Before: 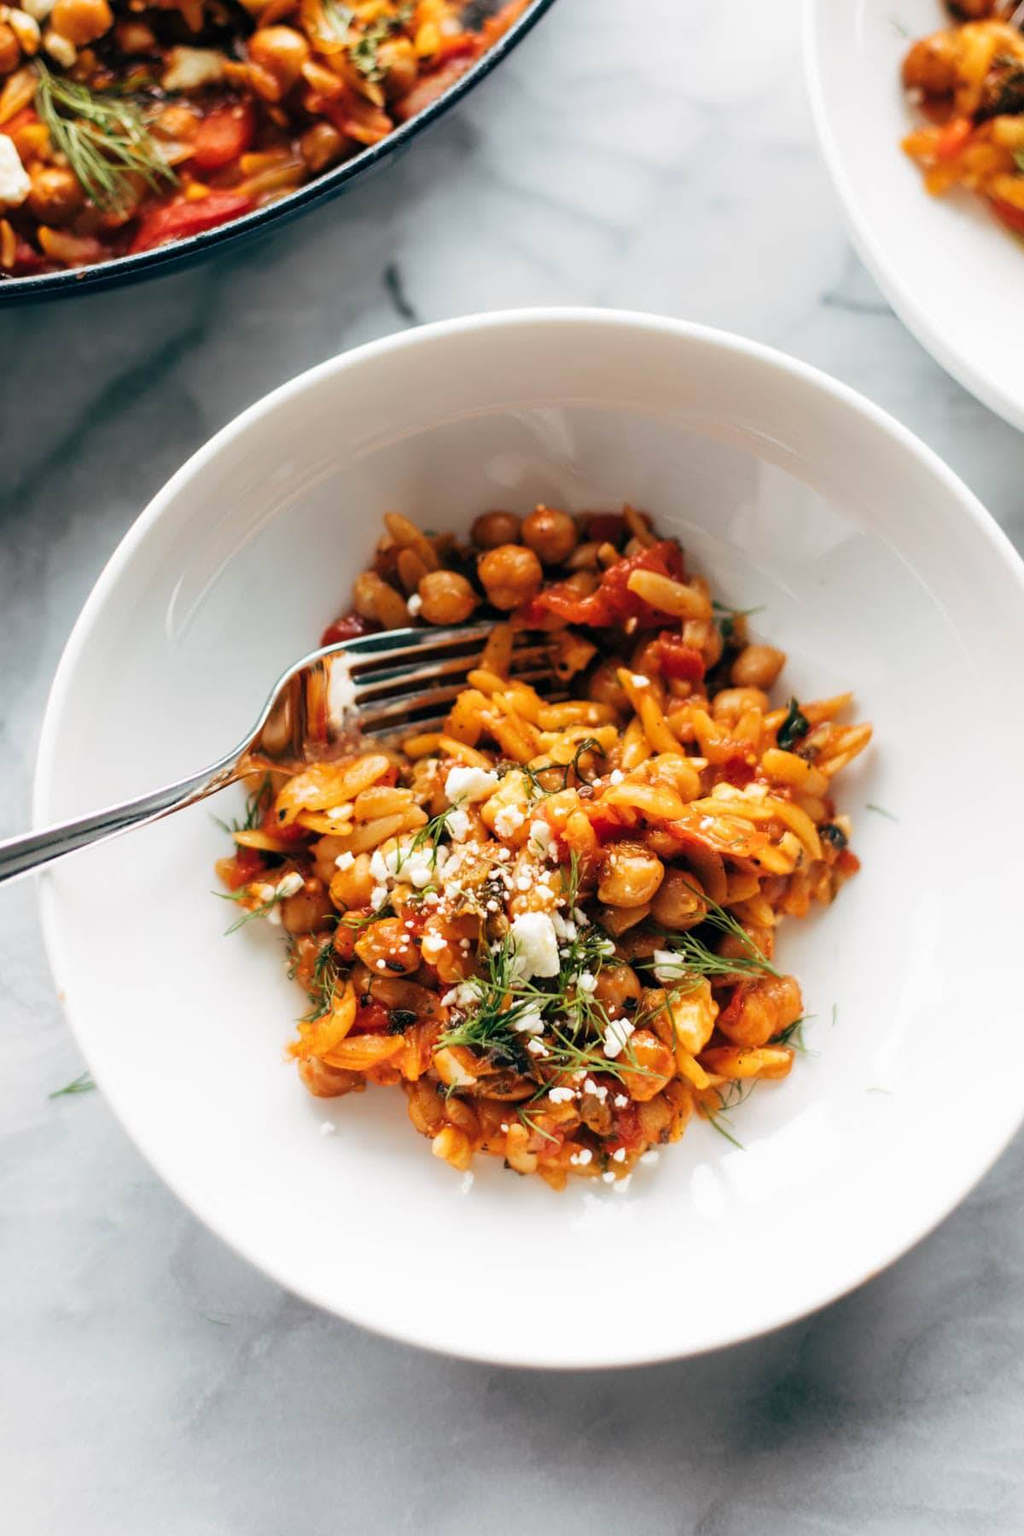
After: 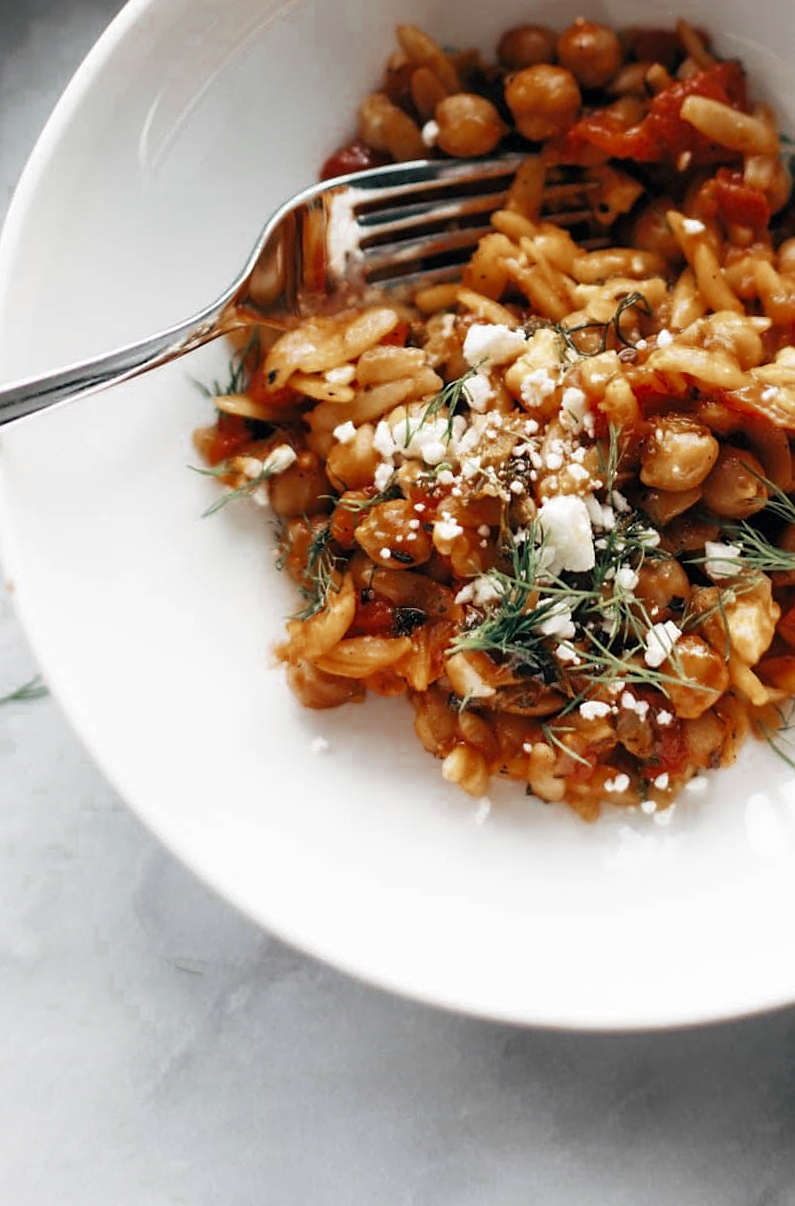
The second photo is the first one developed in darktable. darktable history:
crop and rotate: angle -0.801°, left 3.968%, top 31.565%, right 28.336%
sharpen: radius 1.485, amount 0.409, threshold 1.522
color zones: curves: ch0 [(0, 0.5) (0.125, 0.4) (0.25, 0.5) (0.375, 0.4) (0.5, 0.4) (0.625, 0.6) (0.75, 0.6) (0.875, 0.5)]; ch1 [(0, 0.35) (0.125, 0.45) (0.25, 0.35) (0.375, 0.35) (0.5, 0.35) (0.625, 0.35) (0.75, 0.45) (0.875, 0.35)]; ch2 [(0, 0.6) (0.125, 0.5) (0.25, 0.5) (0.375, 0.6) (0.5, 0.6) (0.625, 0.5) (0.75, 0.5) (0.875, 0.5)], mix 42.79%
